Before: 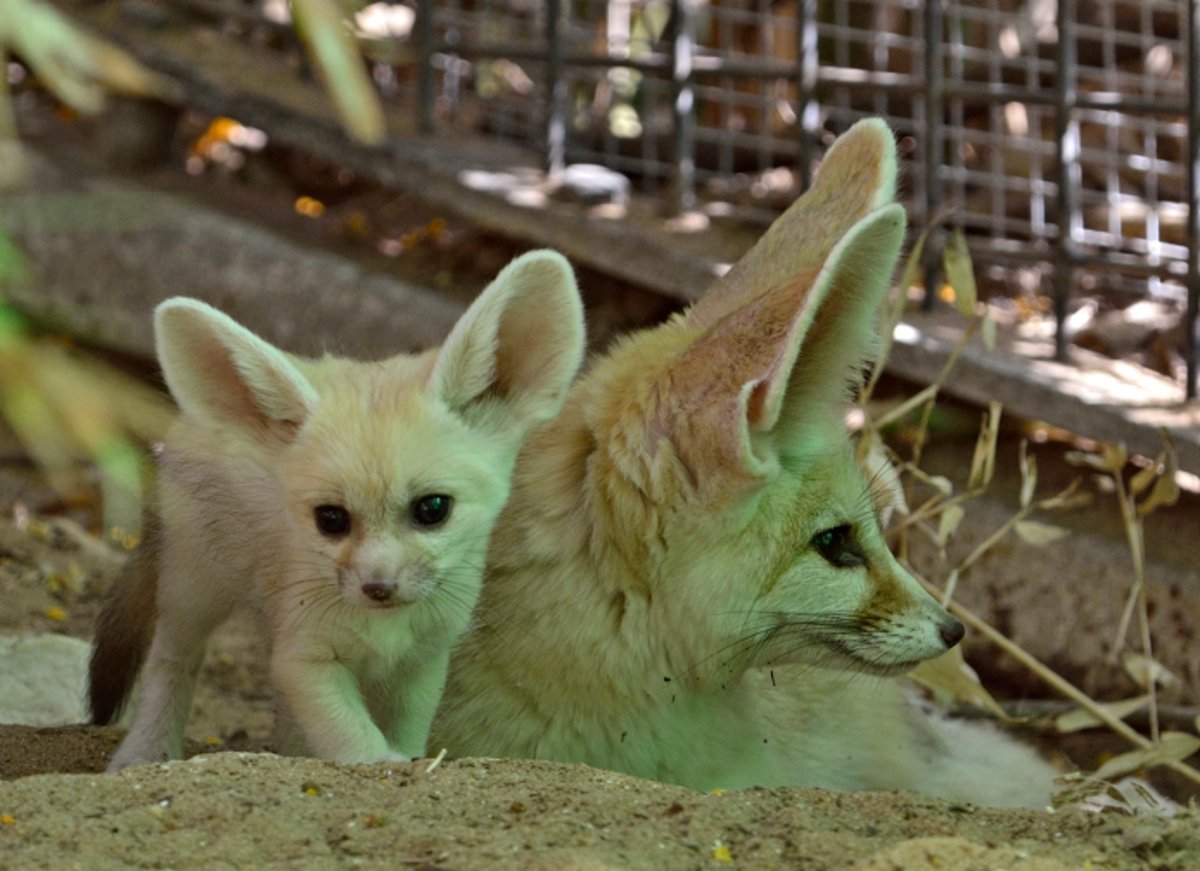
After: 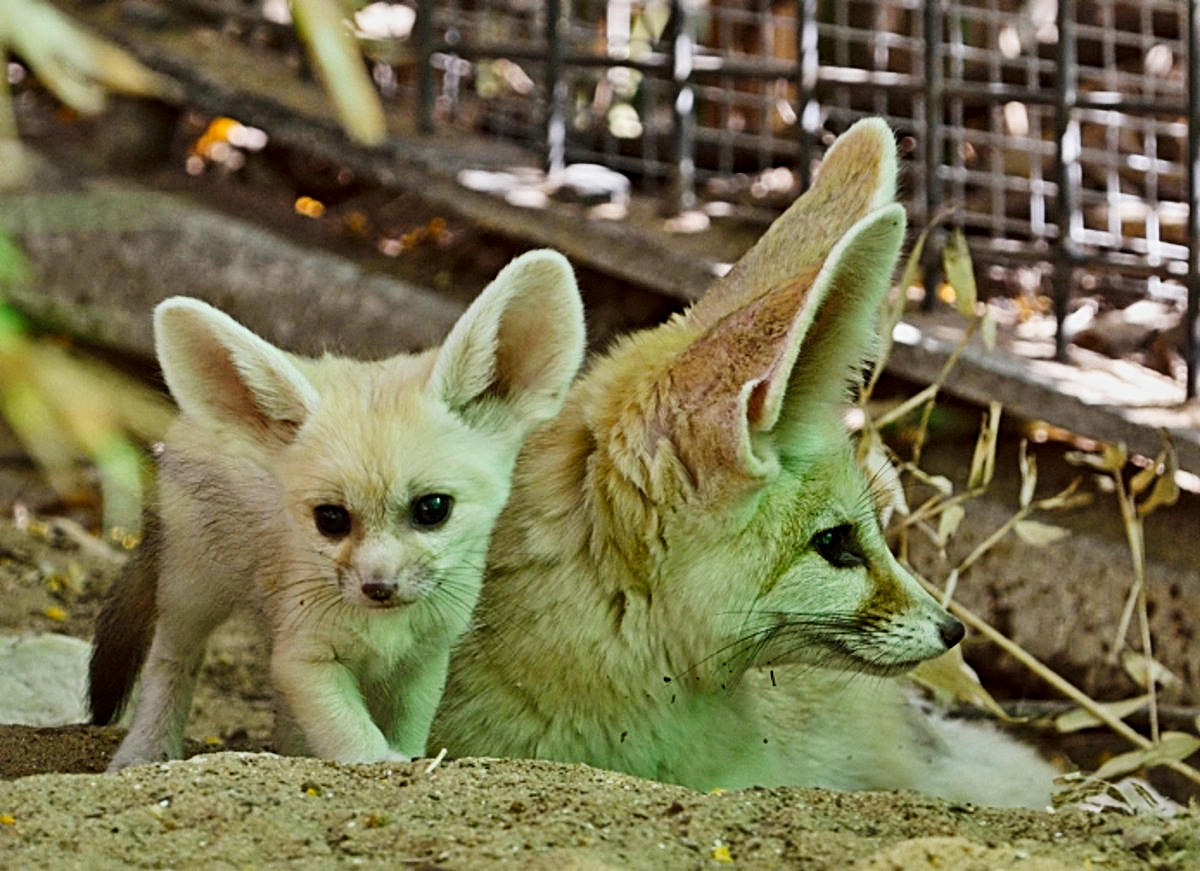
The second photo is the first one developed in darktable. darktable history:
local contrast: mode bilateral grid, contrast 19, coarseness 50, detail 132%, midtone range 0.2
shadows and highlights: shadows 40.21, highlights -53.1, low approximation 0.01, soften with gaussian
tone curve: curves: ch0 [(0, 0.006) (0.184, 0.172) (0.405, 0.46) (0.456, 0.528) (0.634, 0.728) (0.877, 0.89) (0.984, 0.935)]; ch1 [(0, 0) (0.443, 0.43) (0.492, 0.495) (0.566, 0.582) (0.595, 0.606) (0.608, 0.609) (0.65, 0.677) (1, 1)]; ch2 [(0, 0) (0.33, 0.301) (0.421, 0.443) (0.447, 0.489) (0.492, 0.495) (0.537, 0.583) (0.586, 0.591) (0.663, 0.686) (1, 1)], preserve colors none
sharpen: radius 2.825, amount 0.728
